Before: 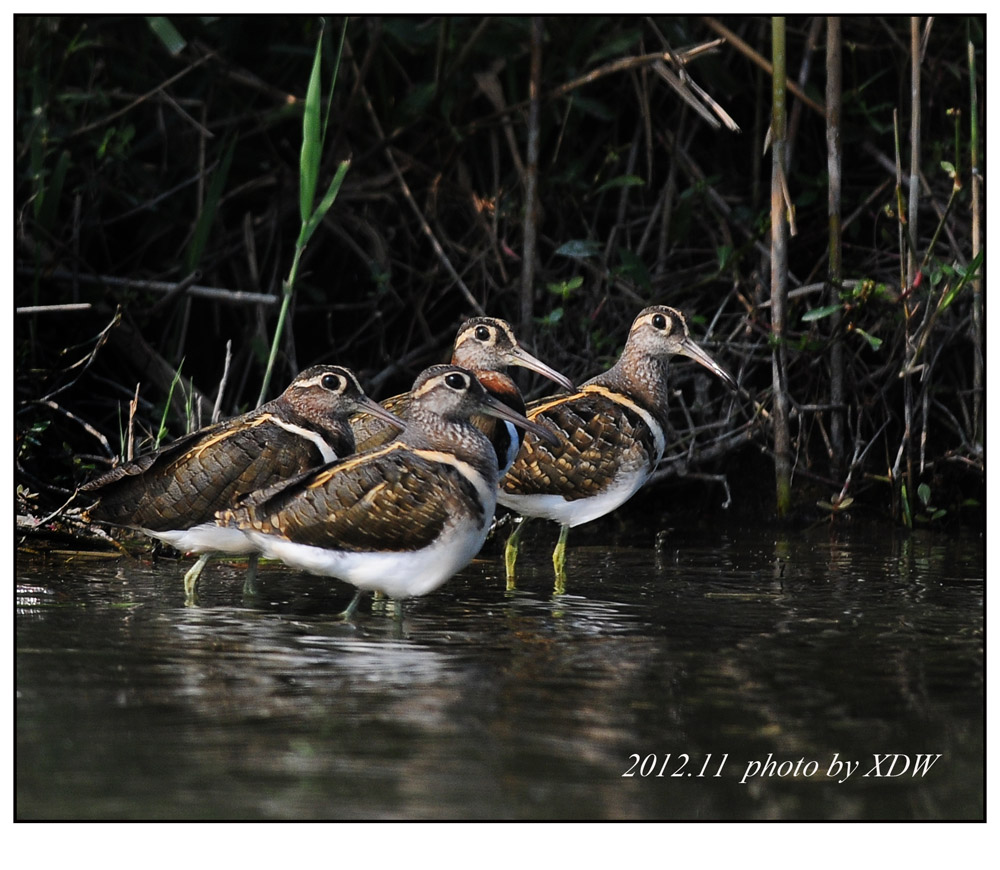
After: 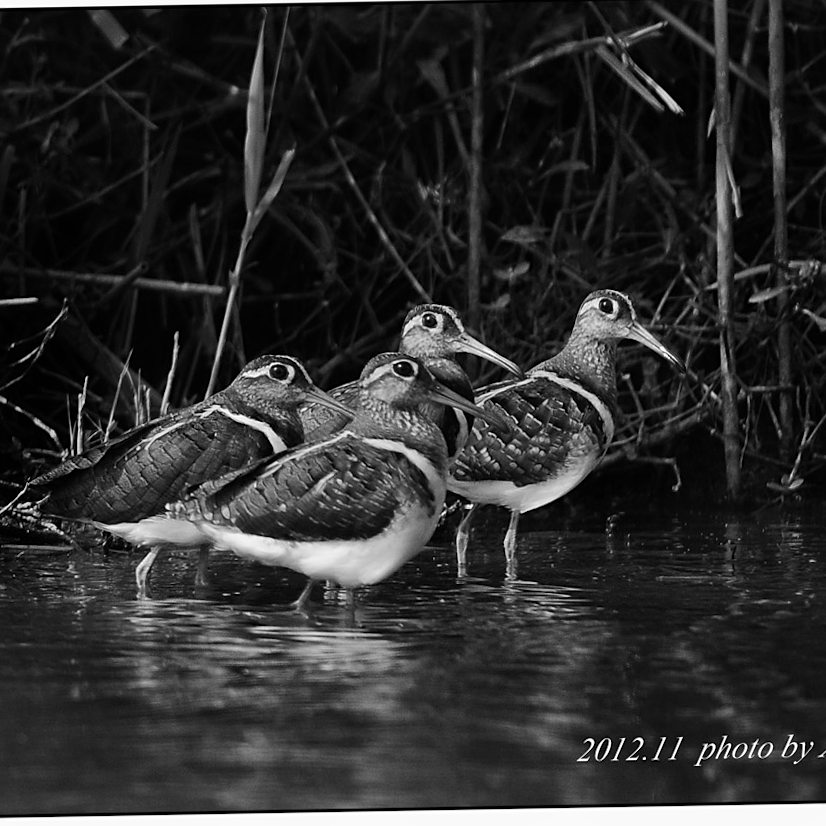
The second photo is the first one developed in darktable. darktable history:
crop and rotate: angle 1°, left 4.281%, top 0.642%, right 11.383%, bottom 2.486%
sharpen: amount 0.2
color correction: highlights a* 0.207, highlights b* 2.7, shadows a* -0.874, shadows b* -4.78
monochrome: a 32, b 64, size 2.3
